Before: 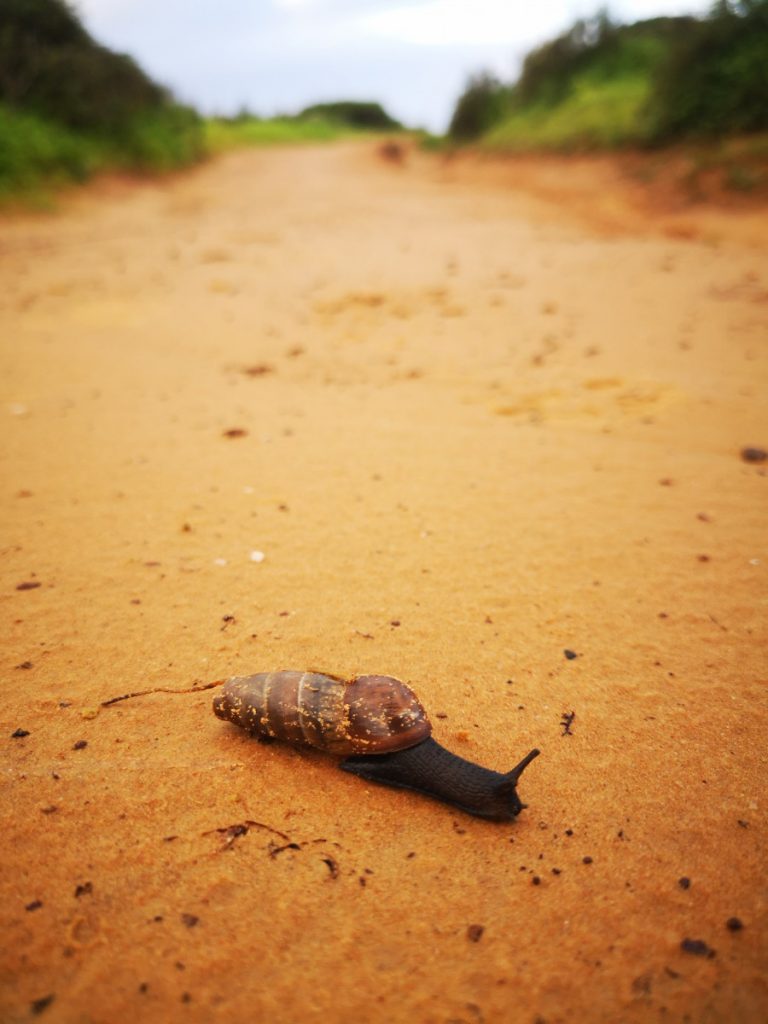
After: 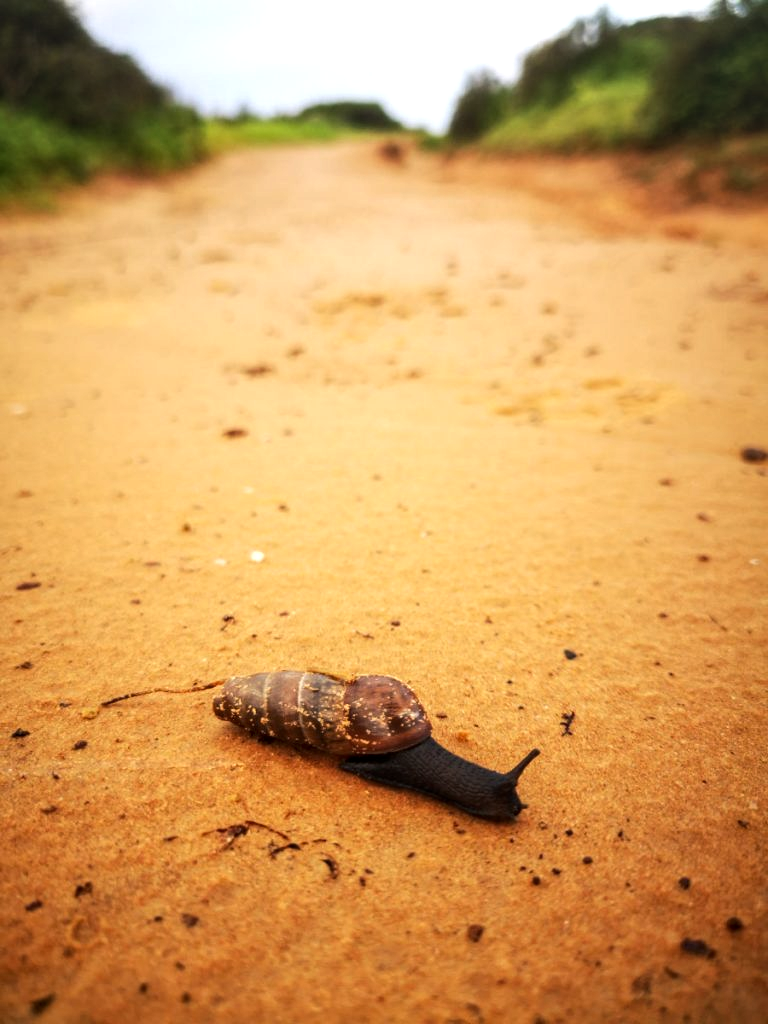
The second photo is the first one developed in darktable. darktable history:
tone equalizer: -8 EV -0.451 EV, -7 EV -0.42 EV, -6 EV -0.294 EV, -5 EV -0.247 EV, -3 EV 0.198 EV, -2 EV 0.314 EV, -1 EV 0.407 EV, +0 EV 0.434 EV, edges refinement/feathering 500, mask exposure compensation -1.57 EV, preserve details no
local contrast: on, module defaults
